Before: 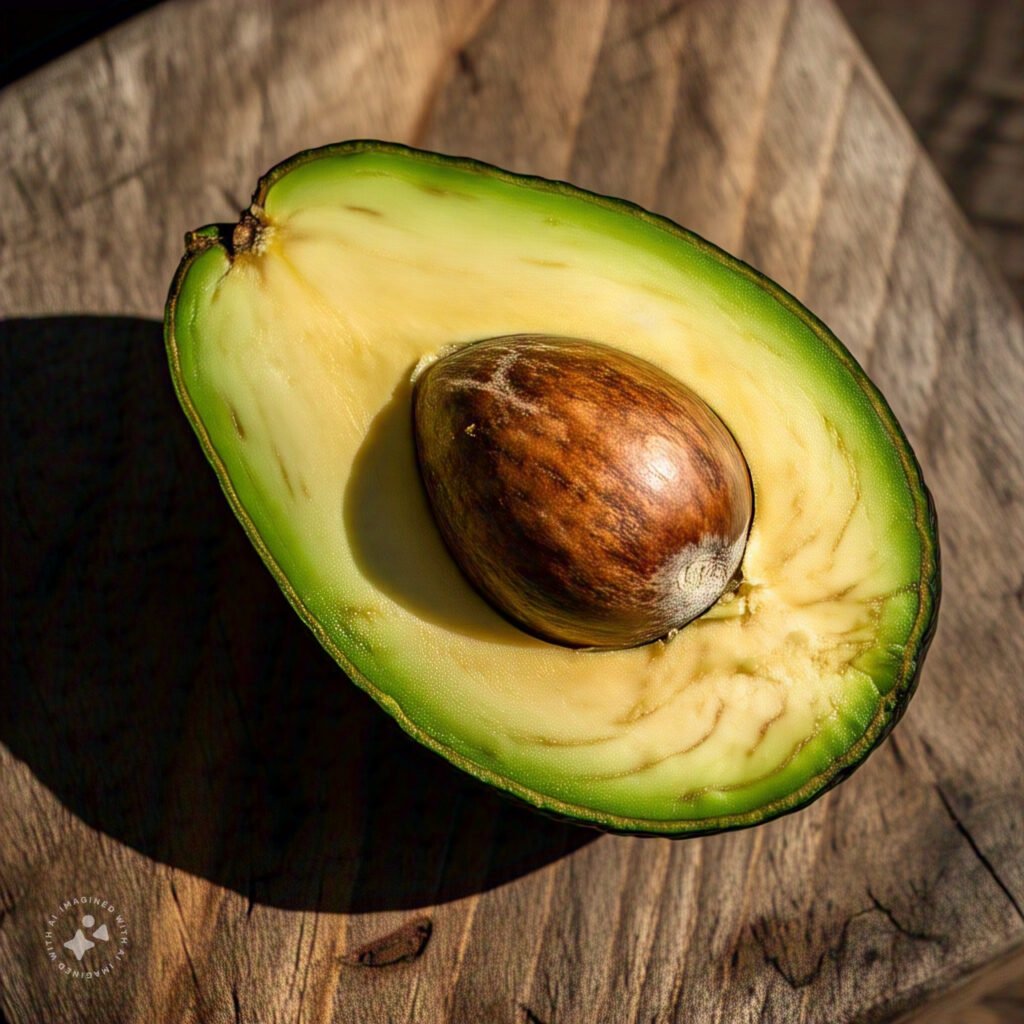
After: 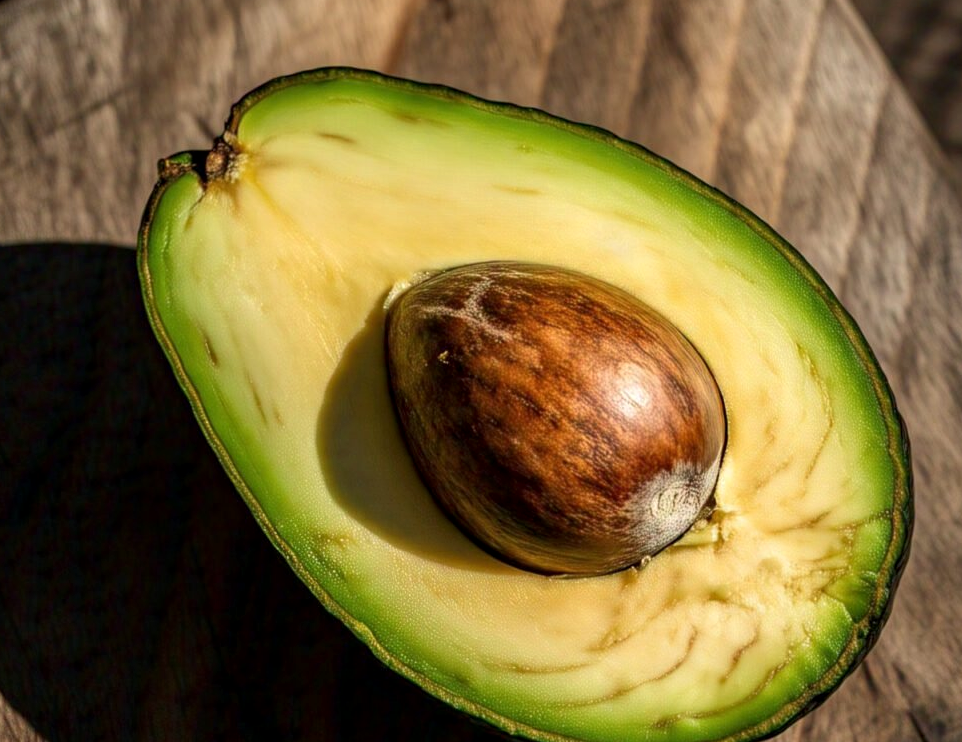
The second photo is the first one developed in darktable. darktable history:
crop: left 2.652%, top 7.19%, right 3.371%, bottom 20.347%
local contrast: highlights 101%, shadows 100%, detail 119%, midtone range 0.2
